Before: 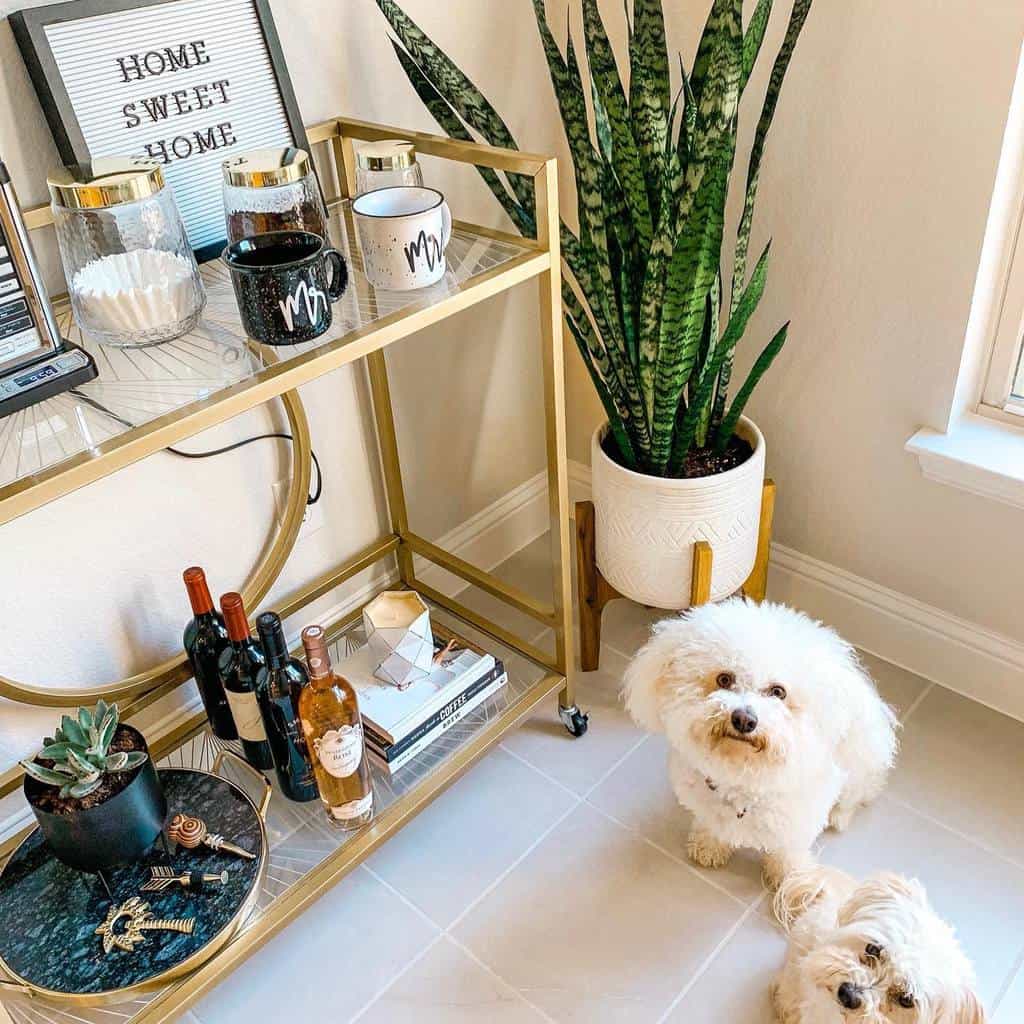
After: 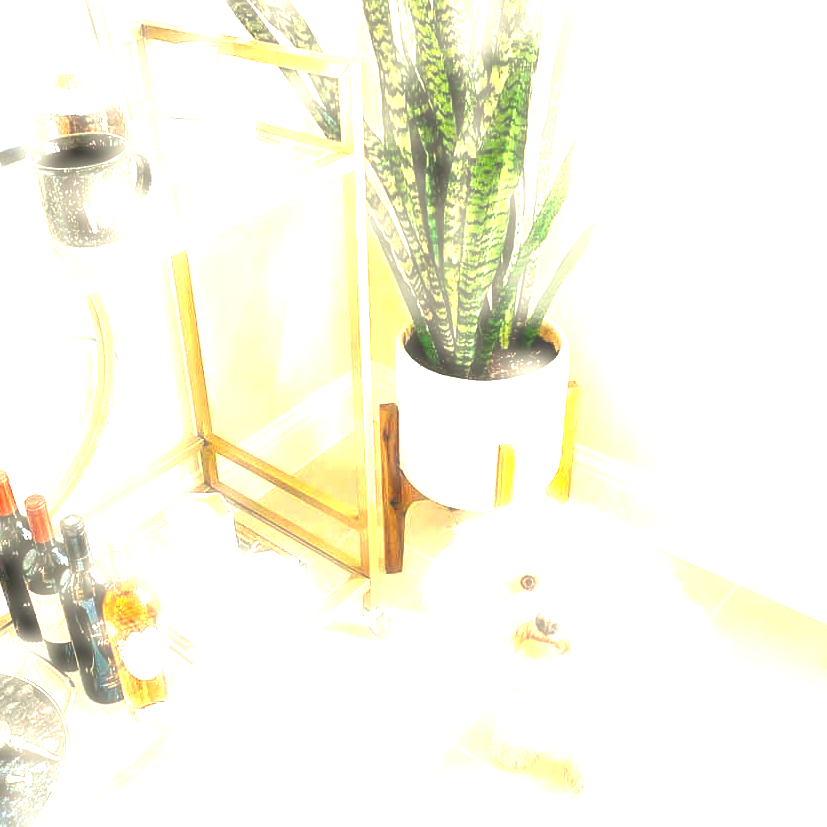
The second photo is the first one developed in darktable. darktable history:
color balance rgb: linear chroma grading › global chroma 3.45%, perceptual saturation grading › global saturation 11.24%, perceptual brilliance grading › global brilliance 3.04%, global vibrance 2.8%
color correction: highlights a* 1.39, highlights b* 17.83
crop: left 19.159%, top 9.58%, bottom 9.58%
exposure: black level correction 0, exposure 2.088 EV, compensate exposure bias true, compensate highlight preservation false
levels: mode automatic
haze removal: strength -0.9, distance 0.225, compatibility mode true, adaptive false
sharpen: amount 0.2
